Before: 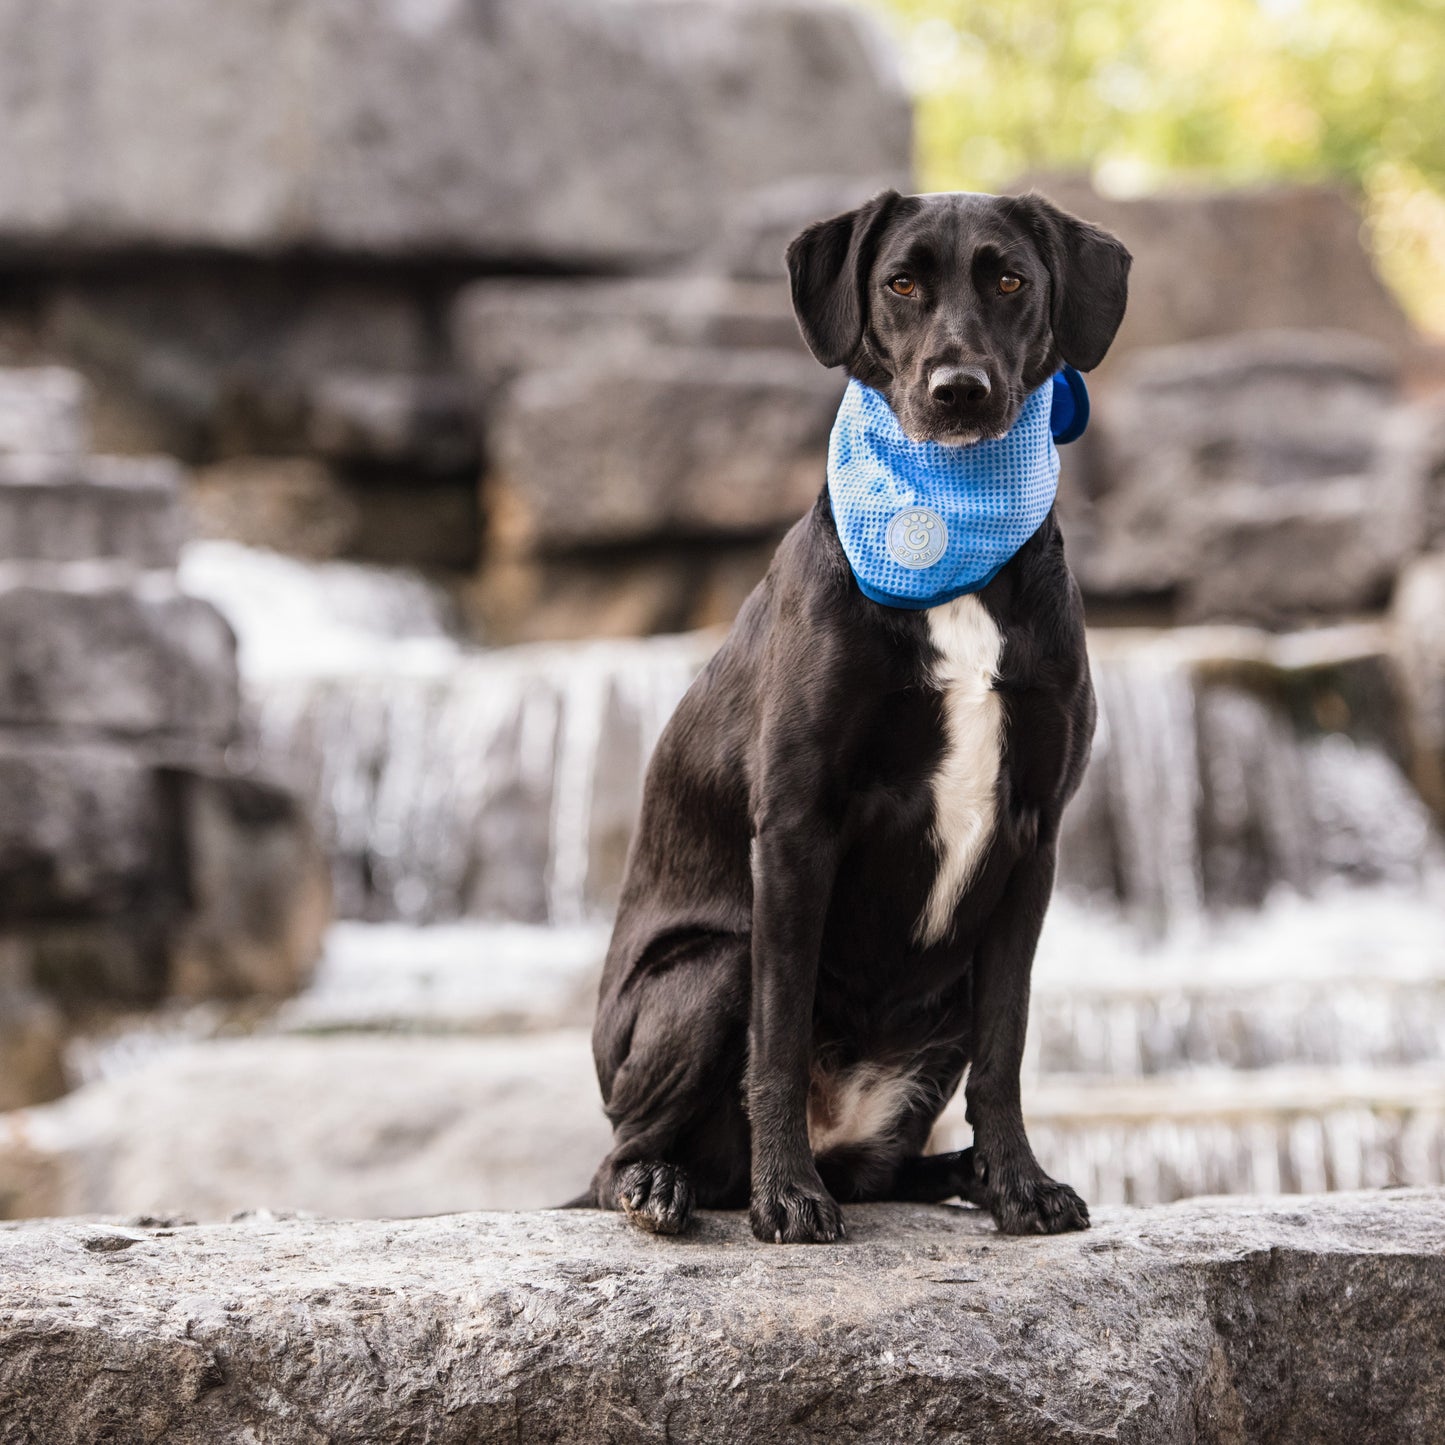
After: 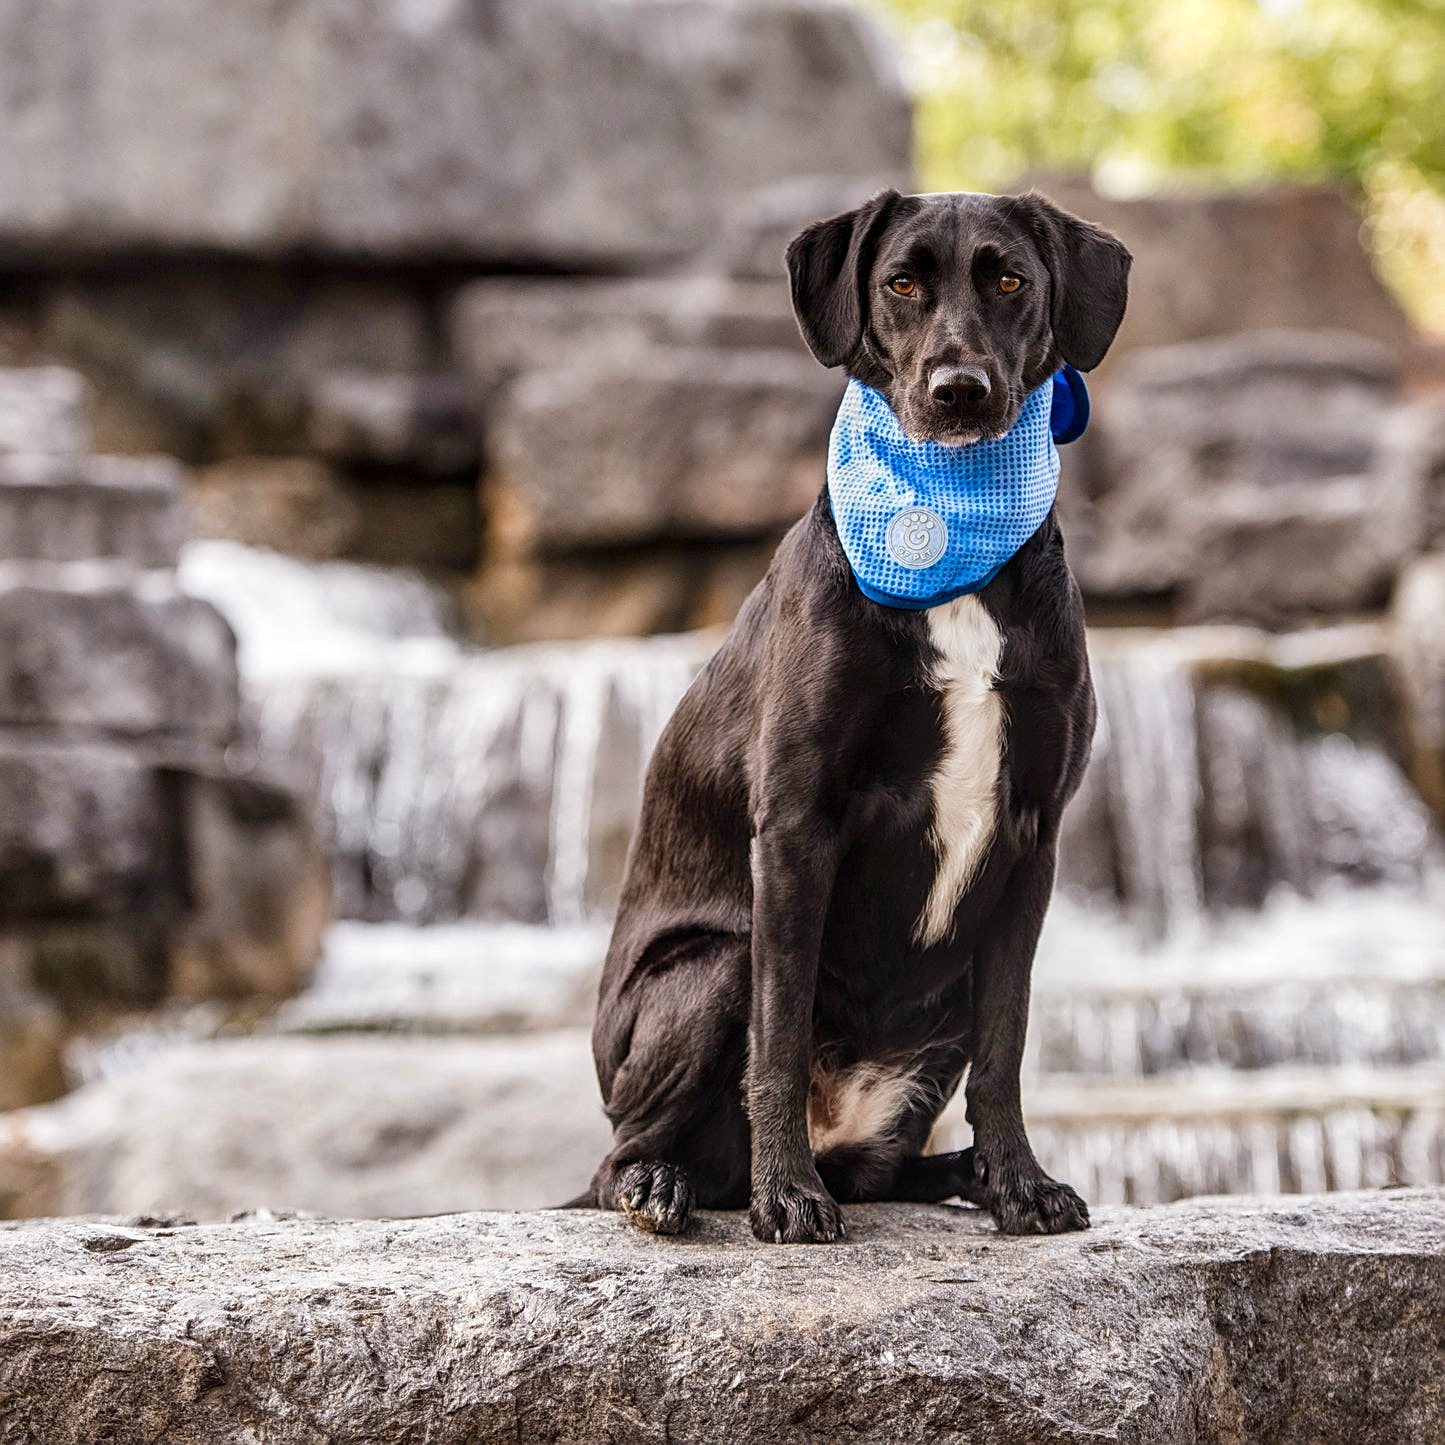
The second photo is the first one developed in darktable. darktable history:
sharpen: on, module defaults
local contrast: on, module defaults
shadows and highlights: soften with gaussian
color balance rgb: perceptual saturation grading › global saturation 20%, perceptual saturation grading › highlights -25.219%, perceptual saturation grading › shadows 24.907%, global vibrance 20%
